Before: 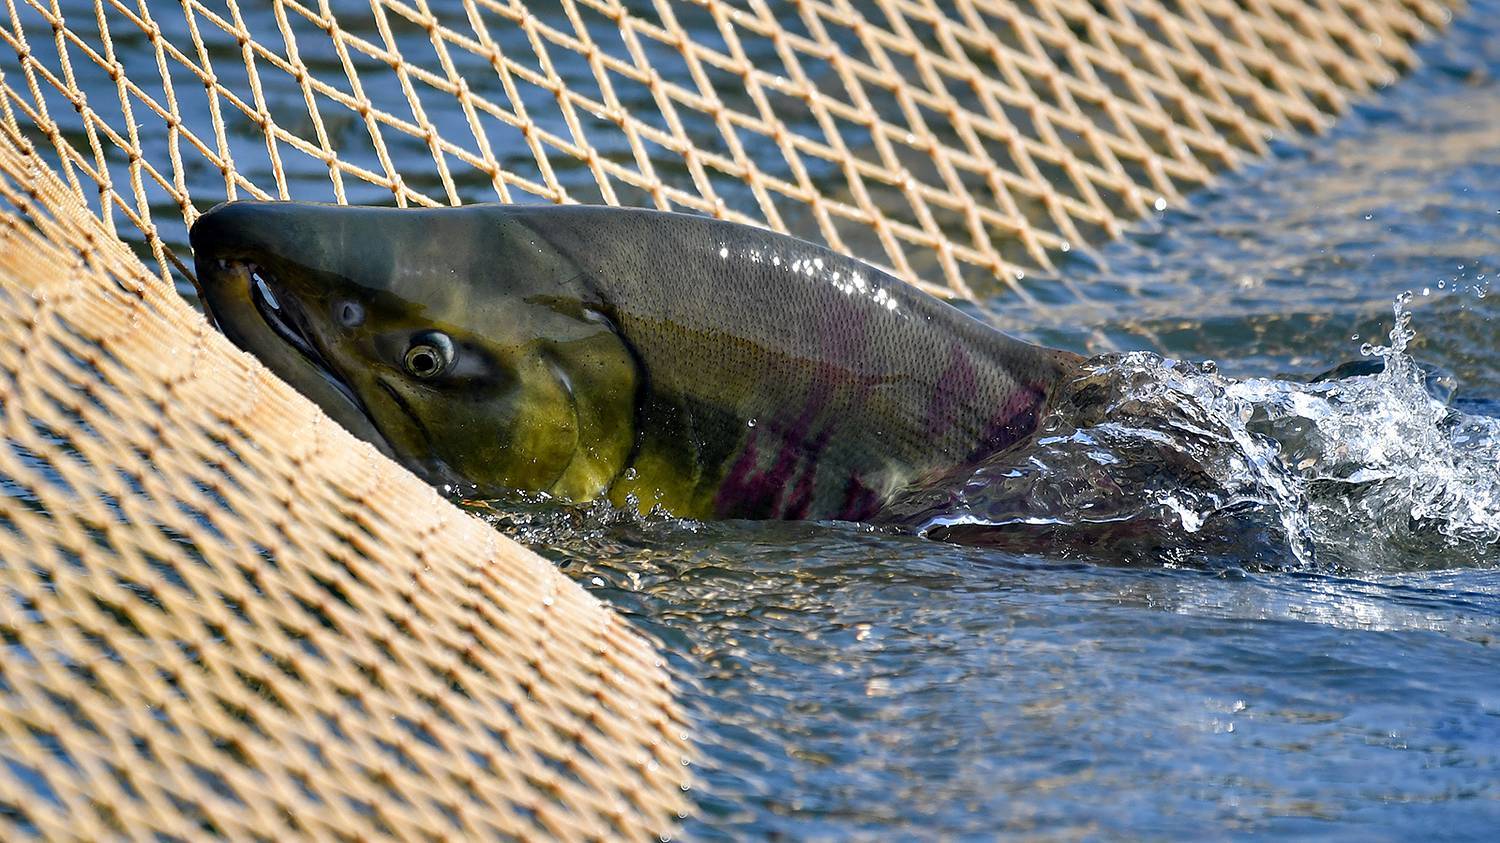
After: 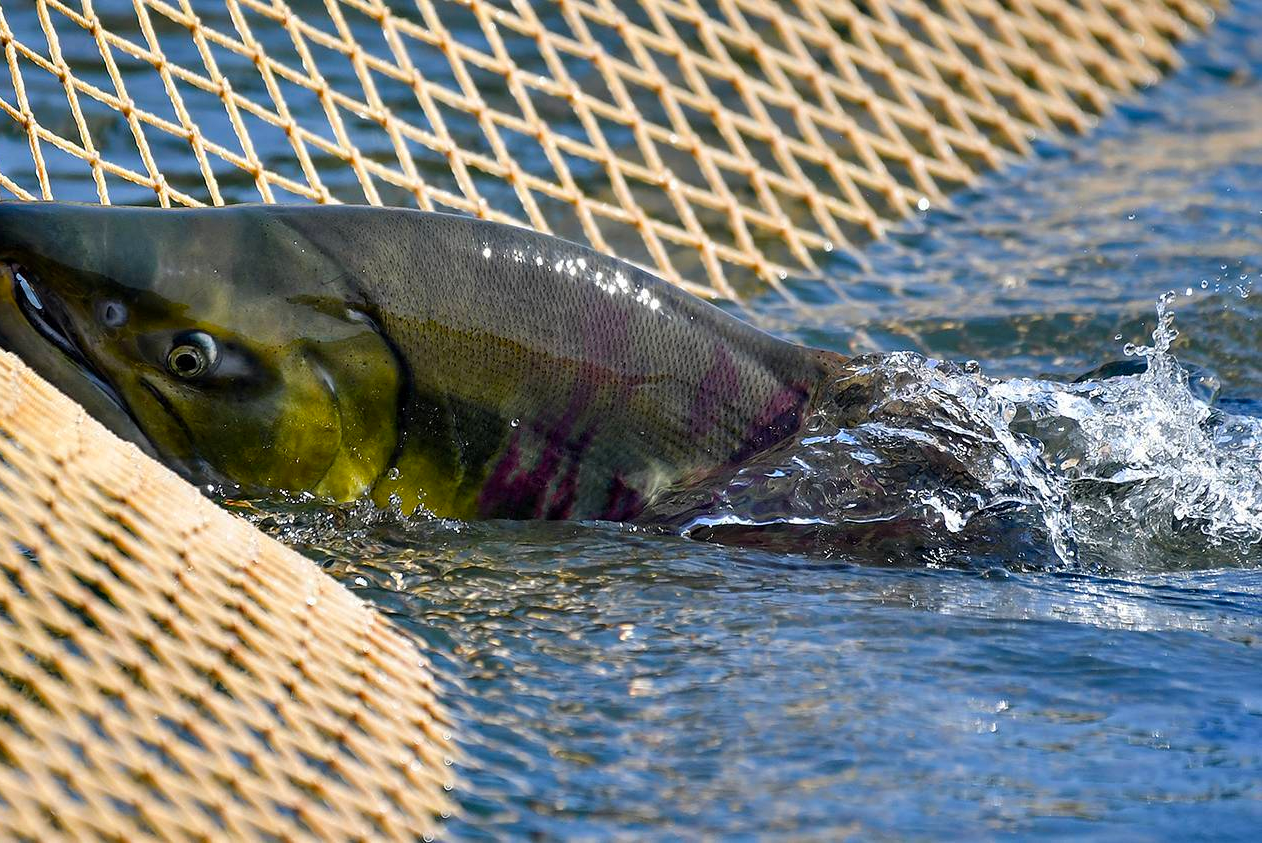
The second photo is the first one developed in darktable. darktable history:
color balance rgb: perceptual saturation grading › global saturation 19.917%
crop: left 15.822%
